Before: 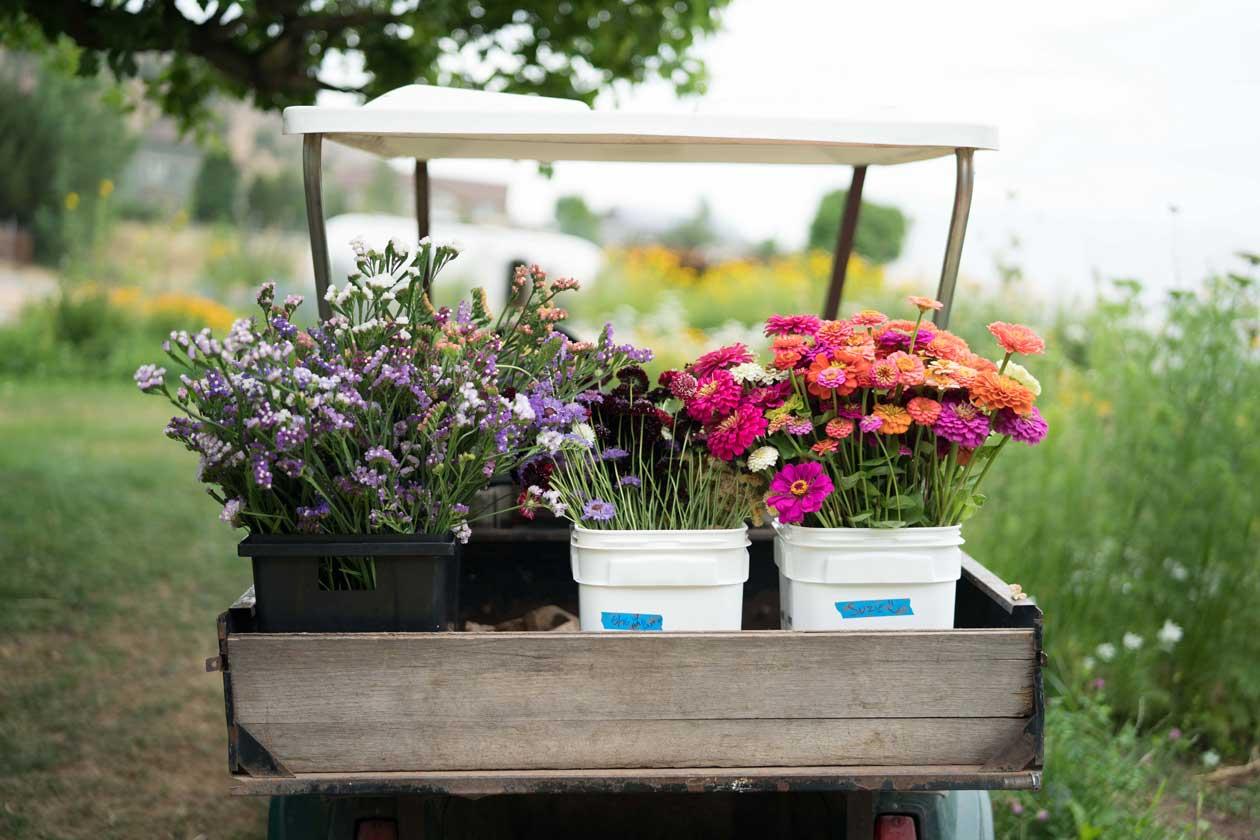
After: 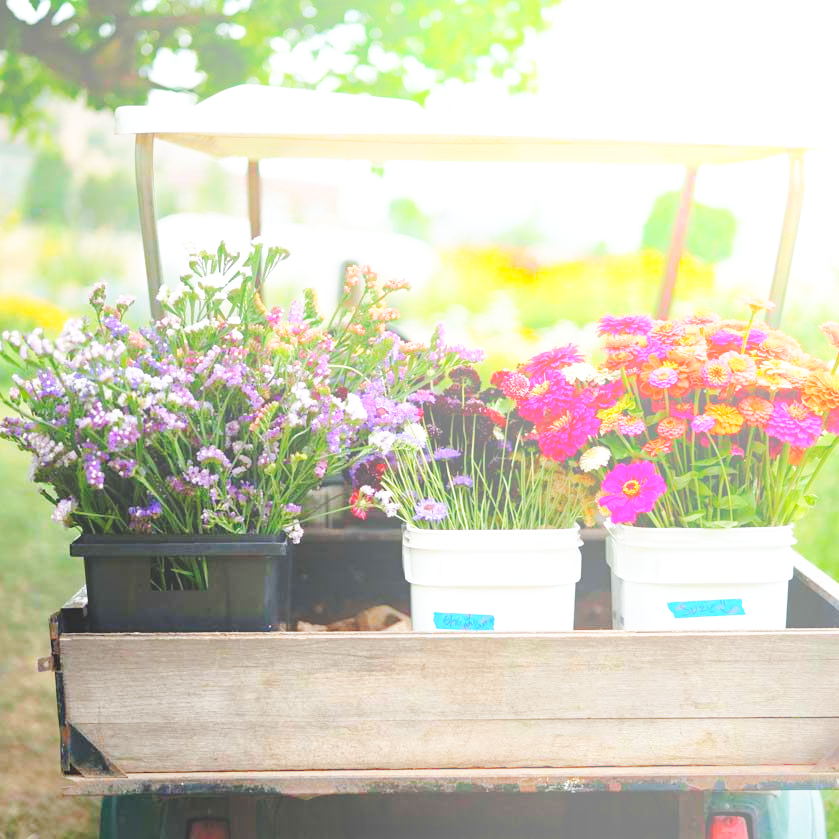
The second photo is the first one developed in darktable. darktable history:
rgb levels: preserve colors max RGB
shadows and highlights: on, module defaults
crop and rotate: left 13.342%, right 19.991%
base curve: curves: ch0 [(0, 0) (0.028, 0.03) (0.105, 0.232) (0.387, 0.748) (0.754, 0.968) (1, 1)], fusion 1, exposure shift 0.576, preserve colors none
bloom: size 38%, threshold 95%, strength 30%
tone equalizer: on, module defaults
